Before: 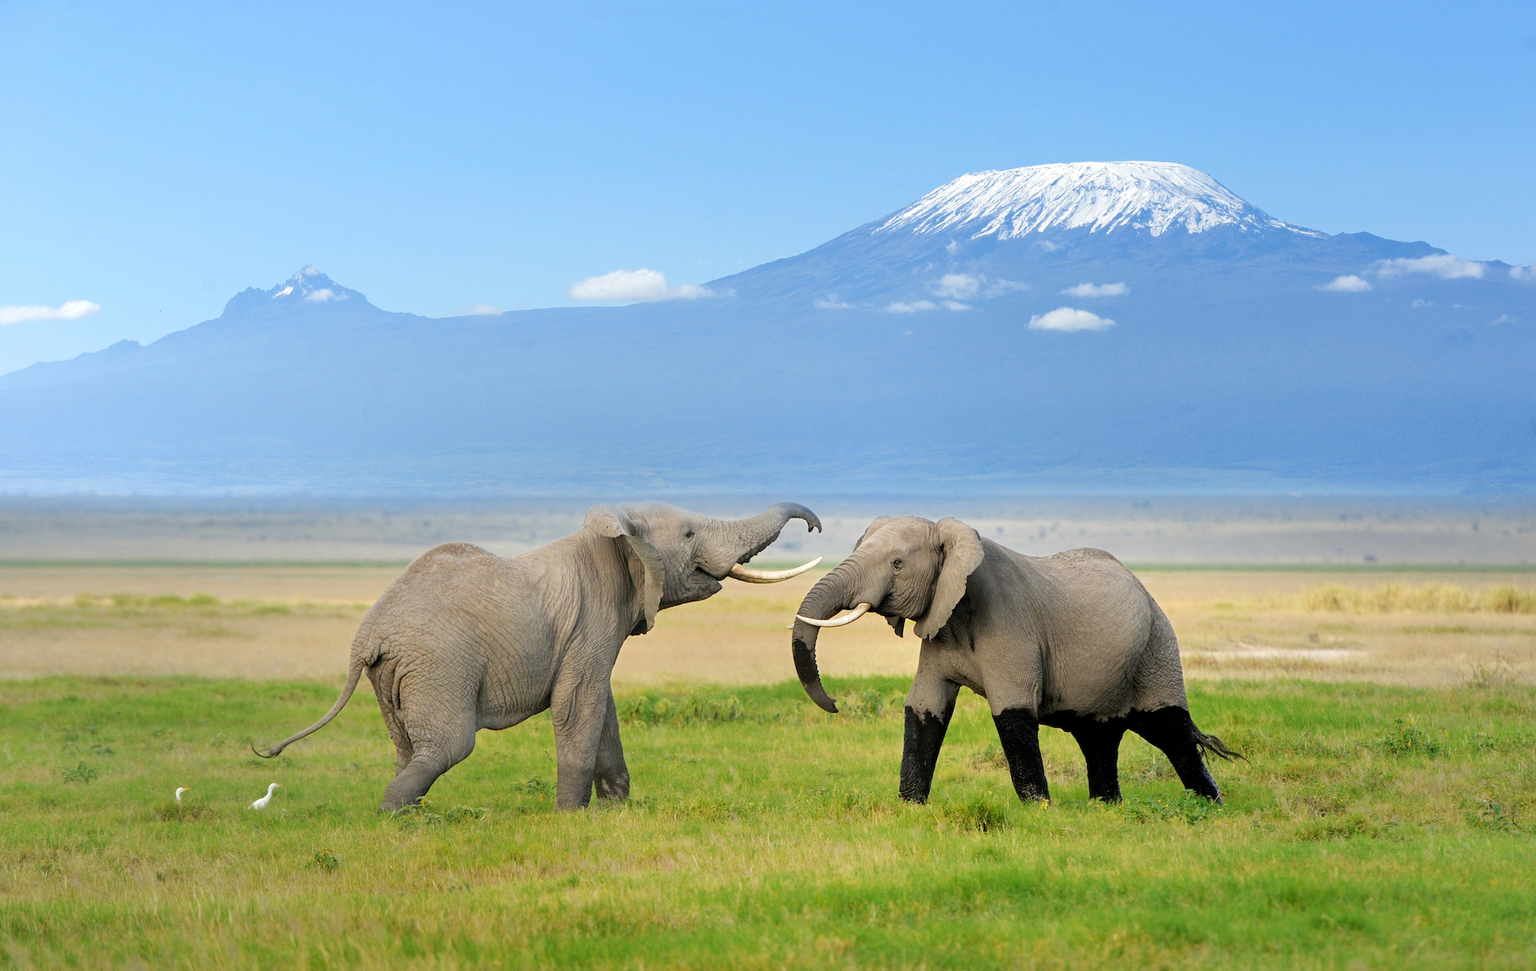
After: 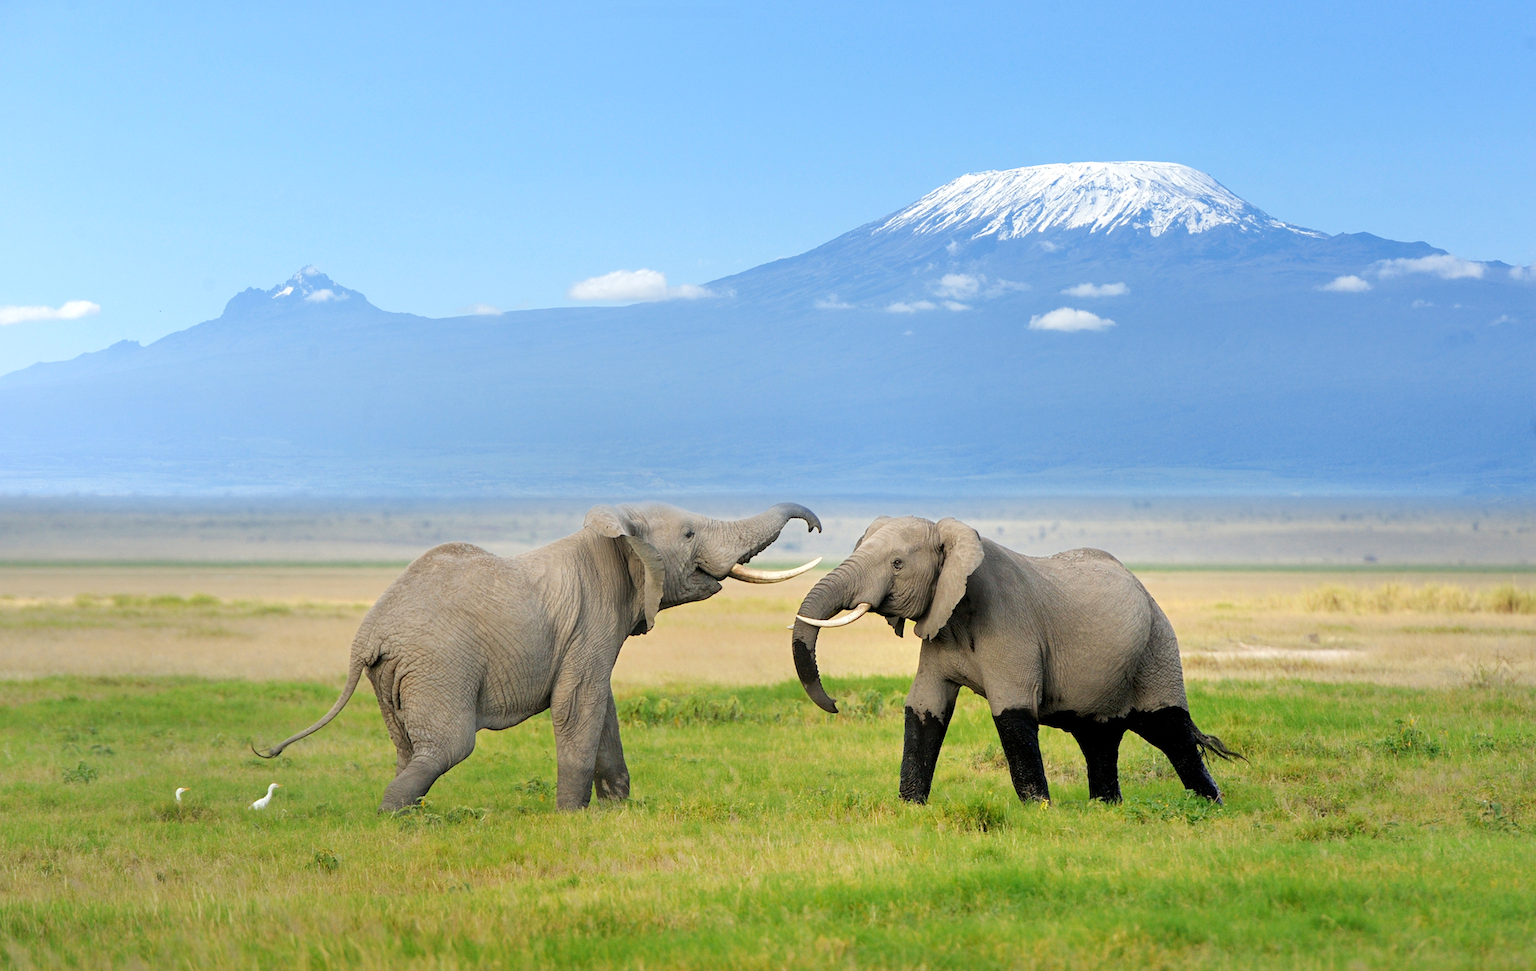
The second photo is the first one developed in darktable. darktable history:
exposure: exposure 0.084 EV, compensate exposure bias true, compensate highlight preservation false
